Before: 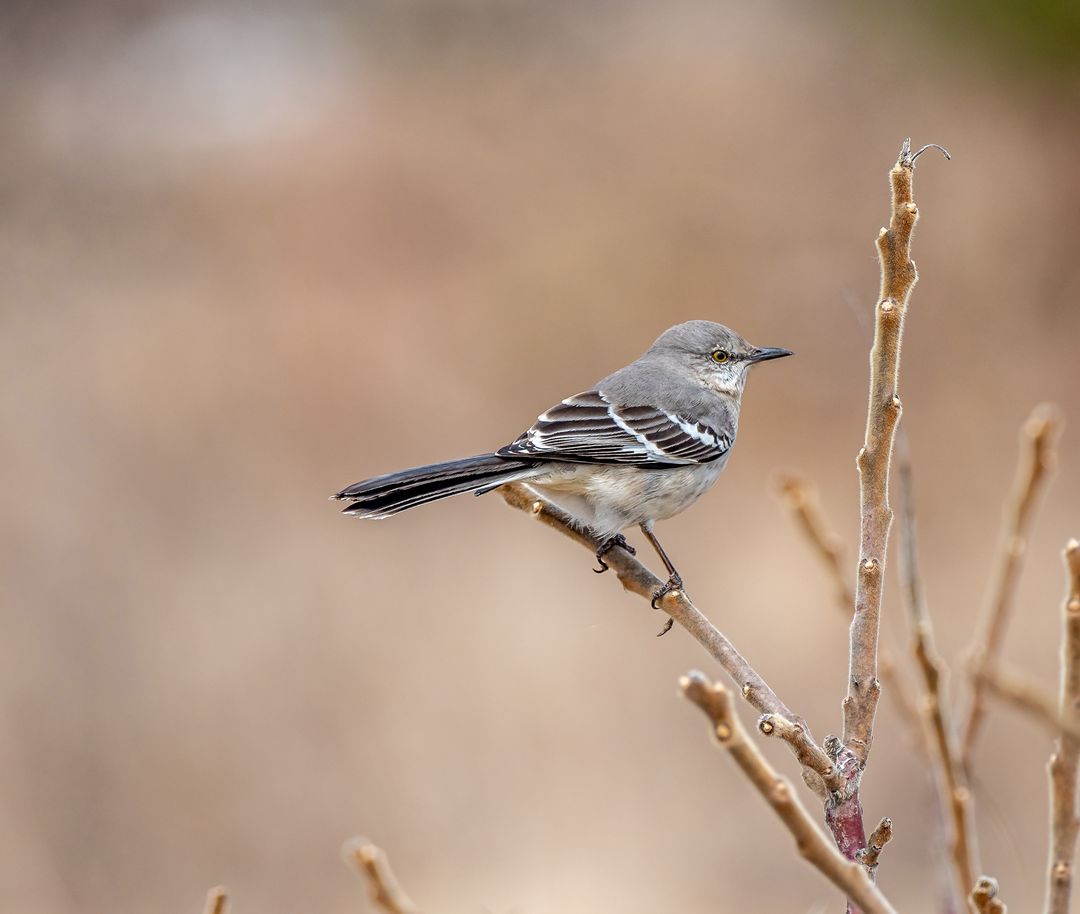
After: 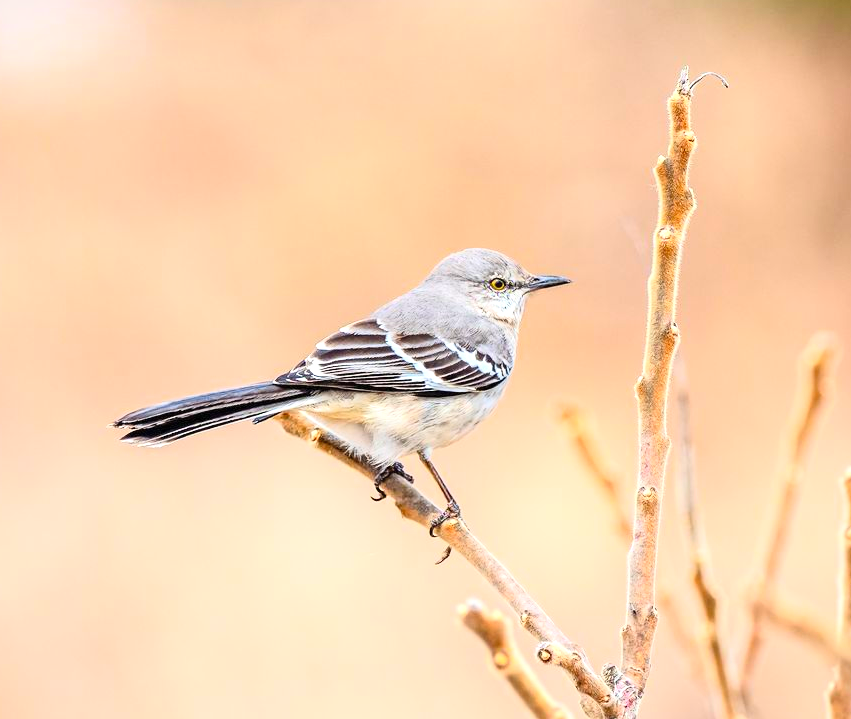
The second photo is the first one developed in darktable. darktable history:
exposure: exposure 0.6 EV, compensate highlight preservation false
contrast brightness saturation: contrast 0.24, brightness 0.26, saturation 0.39
crop and rotate: left 20.74%, top 7.912%, right 0.375%, bottom 13.378%
